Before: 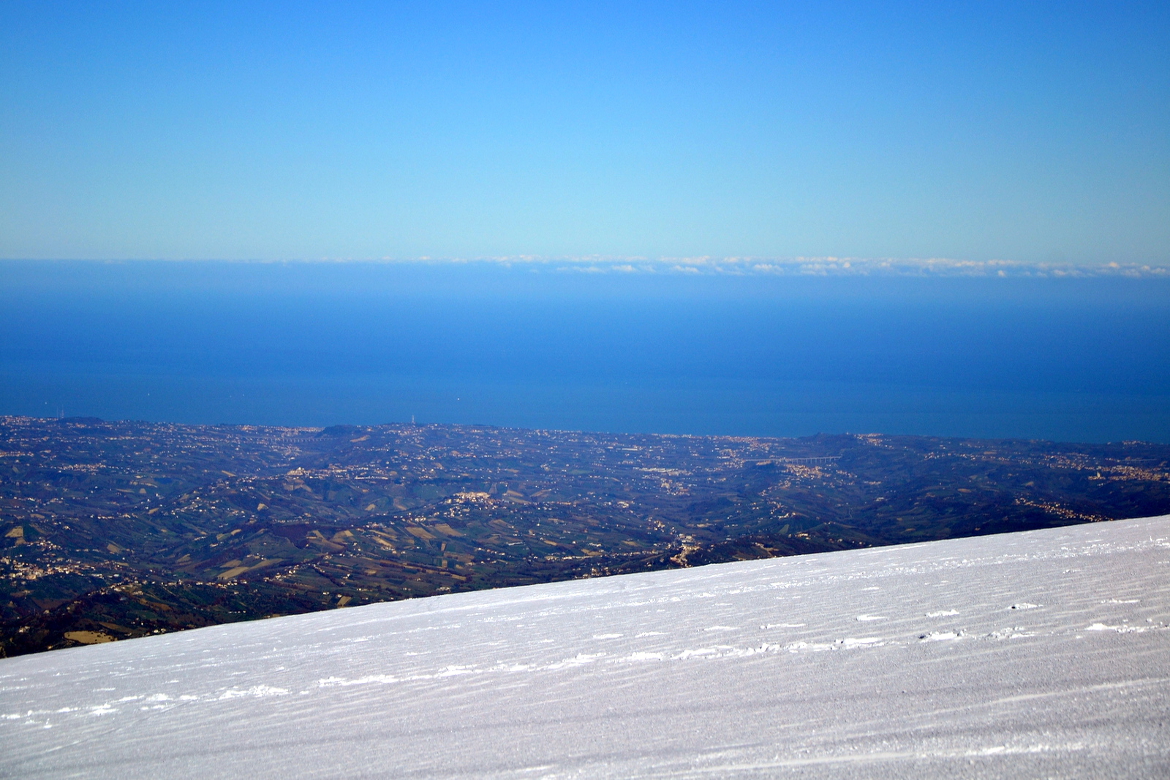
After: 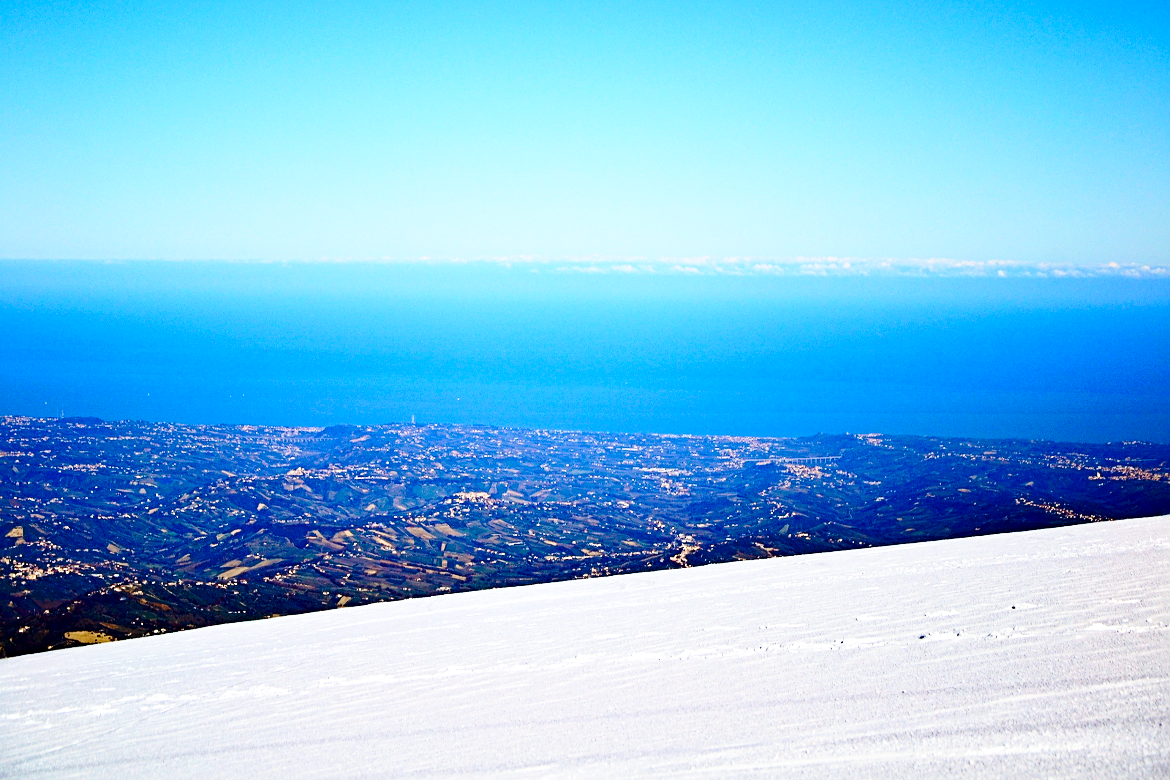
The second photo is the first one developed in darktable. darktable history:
contrast brightness saturation: contrast 0.16, saturation 0.32
sharpen: radius 3.119
base curve: curves: ch0 [(0, 0) (0.028, 0.03) (0.121, 0.232) (0.46, 0.748) (0.859, 0.968) (1, 1)], preserve colors none
